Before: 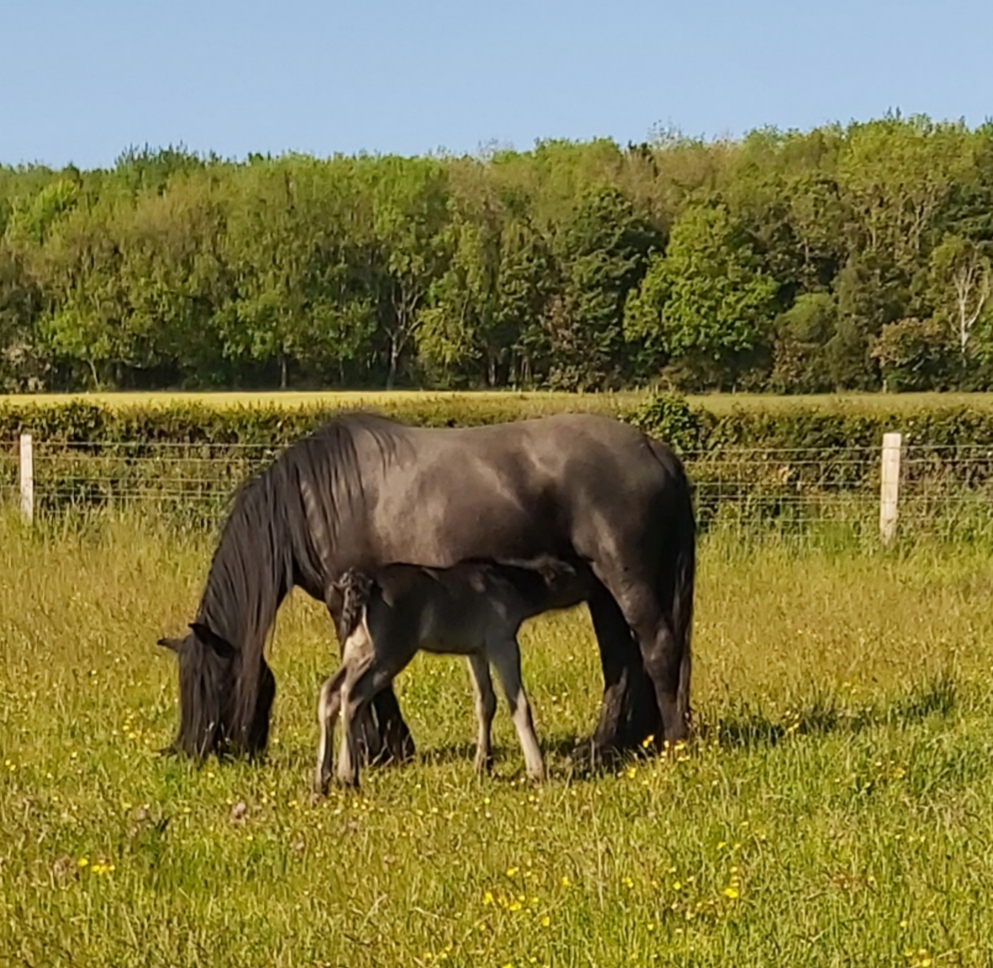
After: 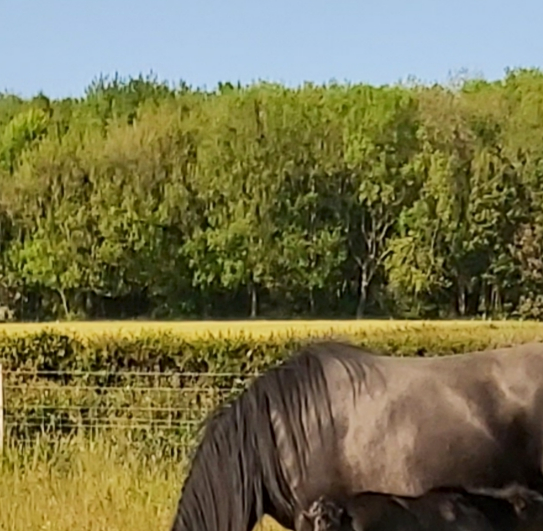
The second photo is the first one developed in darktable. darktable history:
crop and rotate: left 3.047%, top 7.509%, right 42.236%, bottom 37.598%
base curve: curves: ch0 [(0, 0) (0.262, 0.32) (0.722, 0.705) (1, 1)]
local contrast: mode bilateral grid, contrast 20, coarseness 50, detail 132%, midtone range 0.2
